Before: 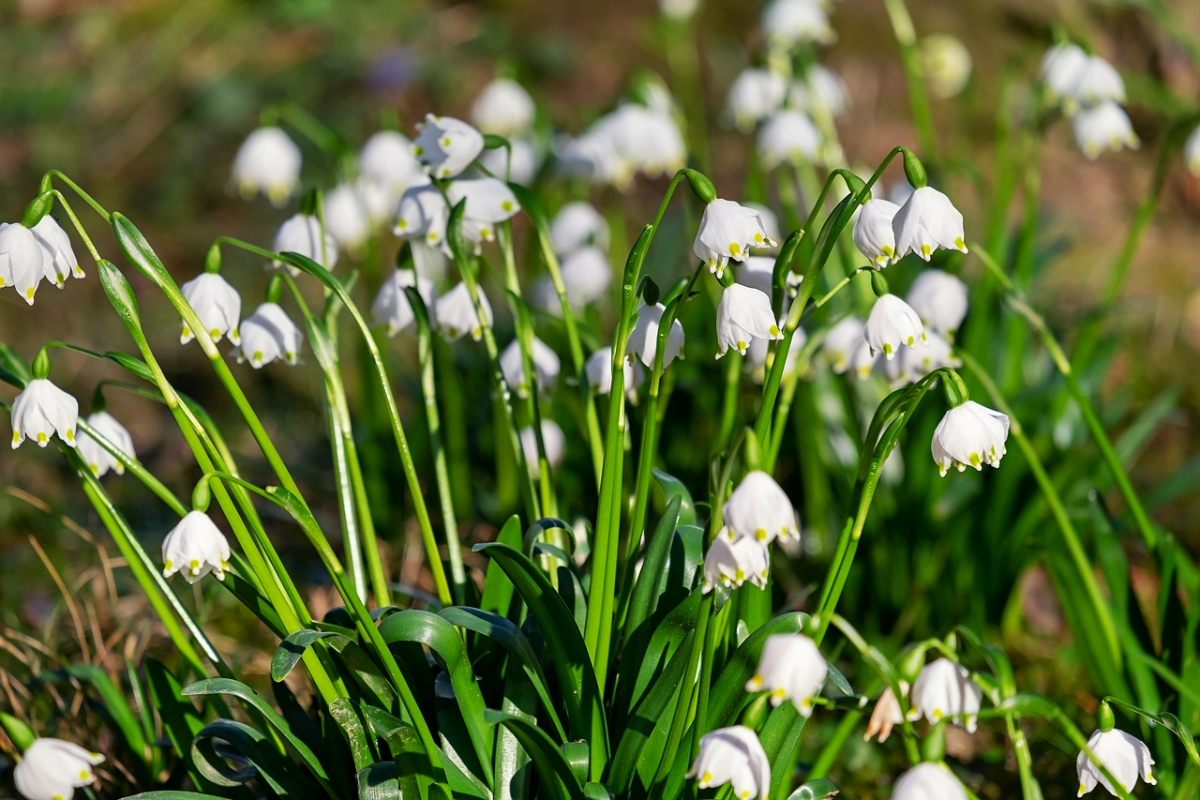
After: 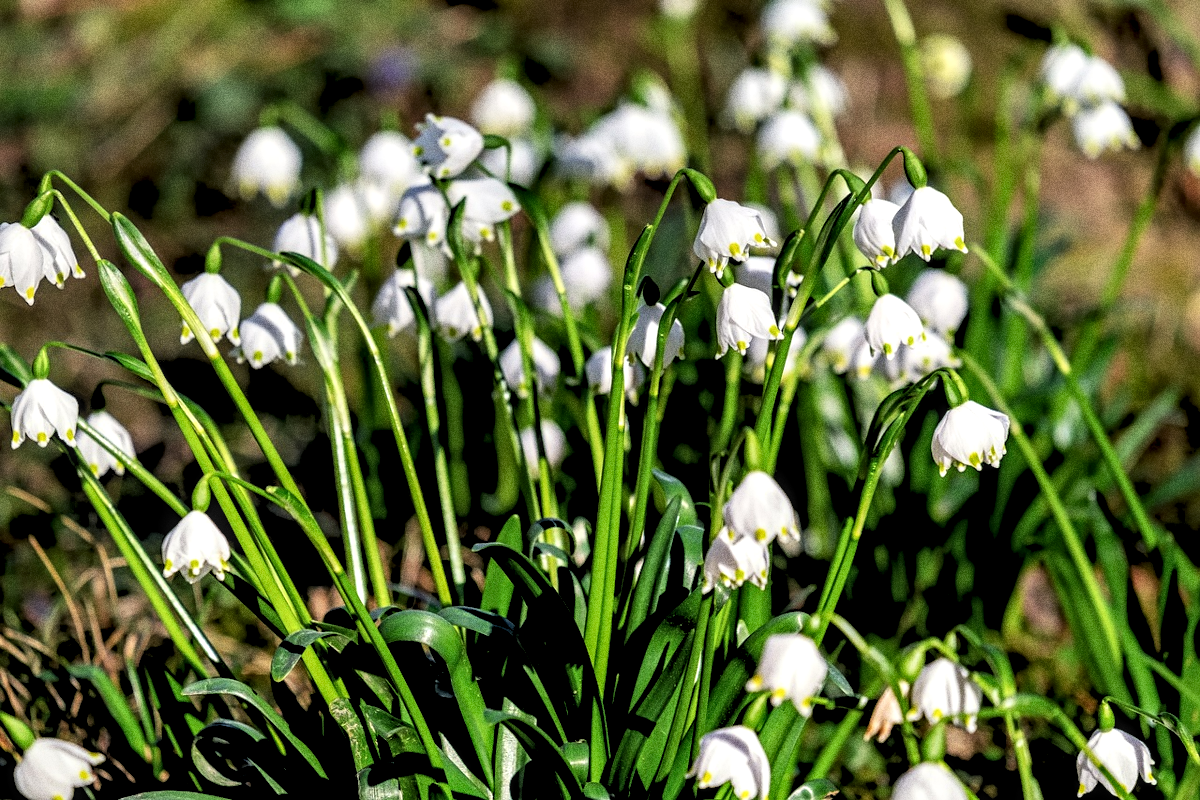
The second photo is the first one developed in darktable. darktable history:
white balance: emerald 1
local contrast: detail 150%
rgb levels: levels [[0.029, 0.461, 0.922], [0, 0.5, 1], [0, 0.5, 1]]
grain: coarseness 9.61 ISO, strength 35.62%
